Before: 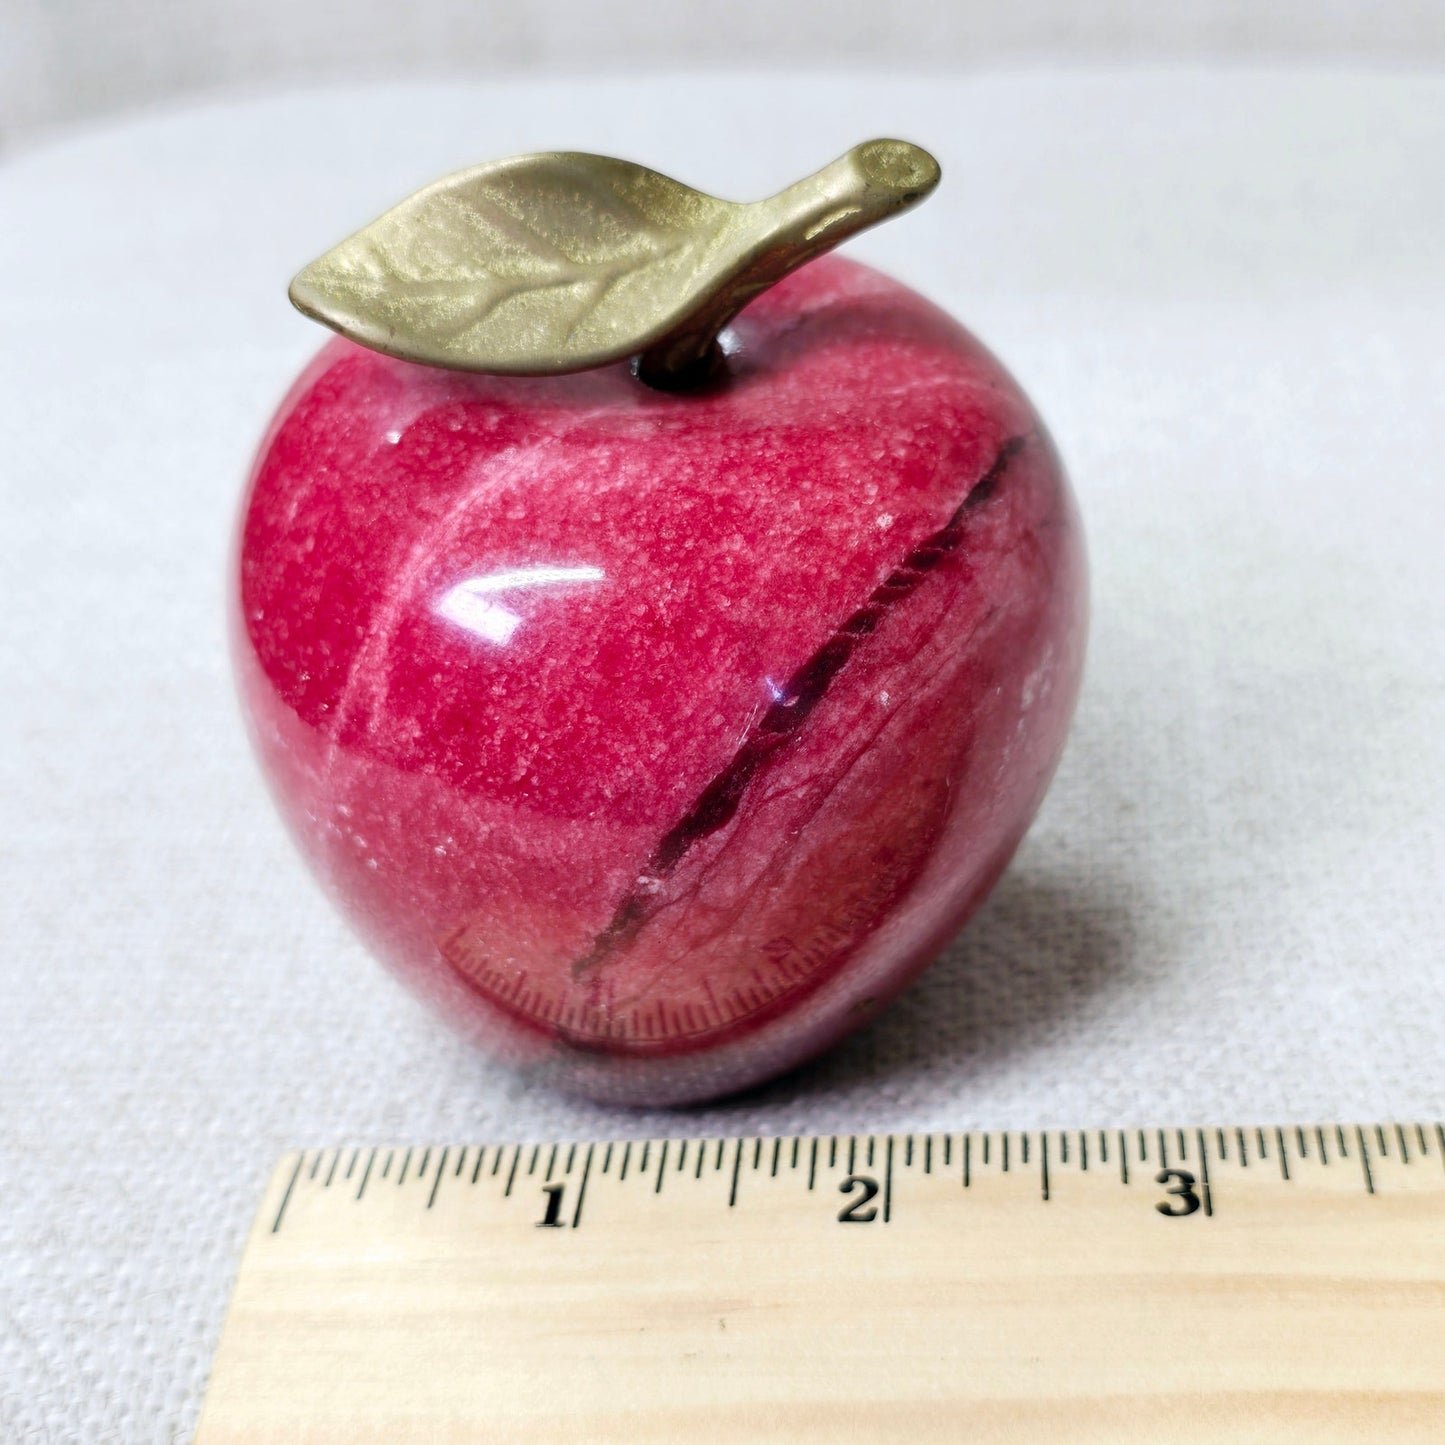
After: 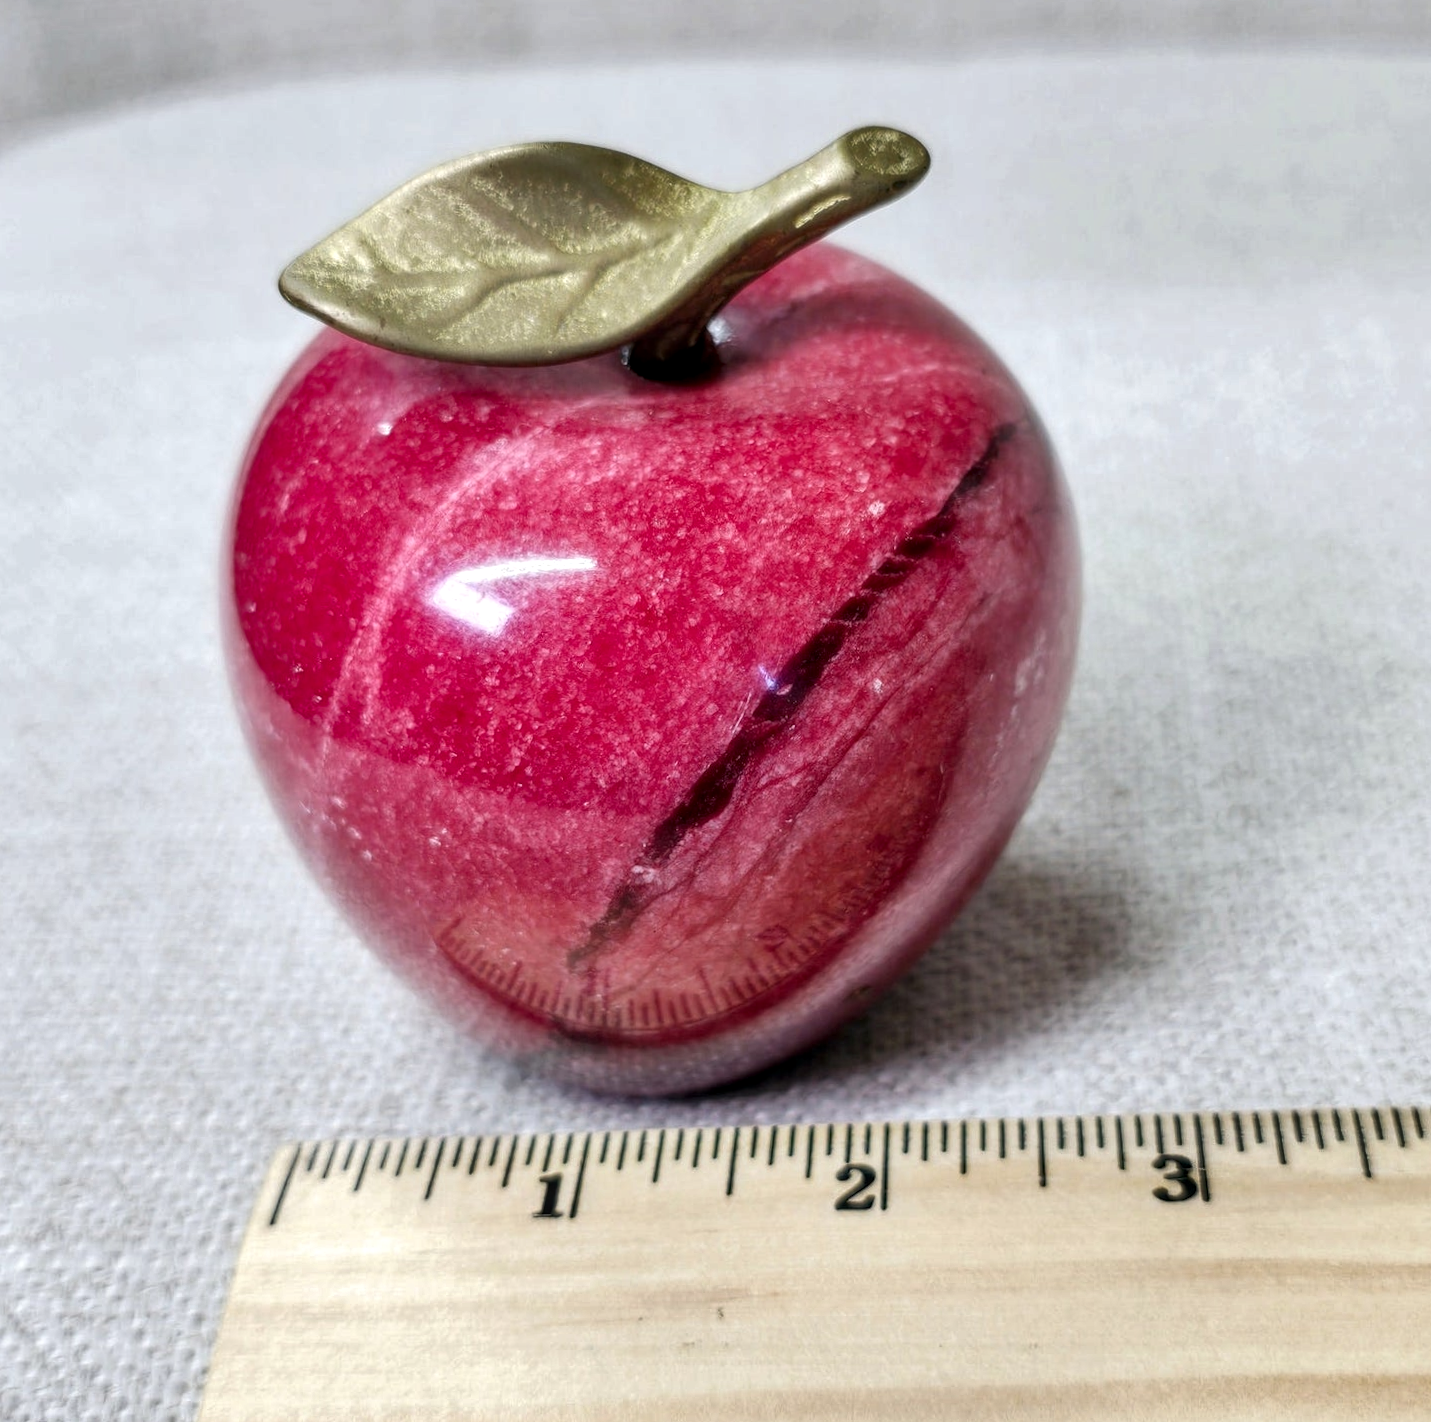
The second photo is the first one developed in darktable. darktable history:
local contrast: on, module defaults
shadows and highlights: highlights color adjustment 0%, soften with gaussian
rotate and perspective: rotation -0.45°, automatic cropping original format, crop left 0.008, crop right 0.992, crop top 0.012, crop bottom 0.988
